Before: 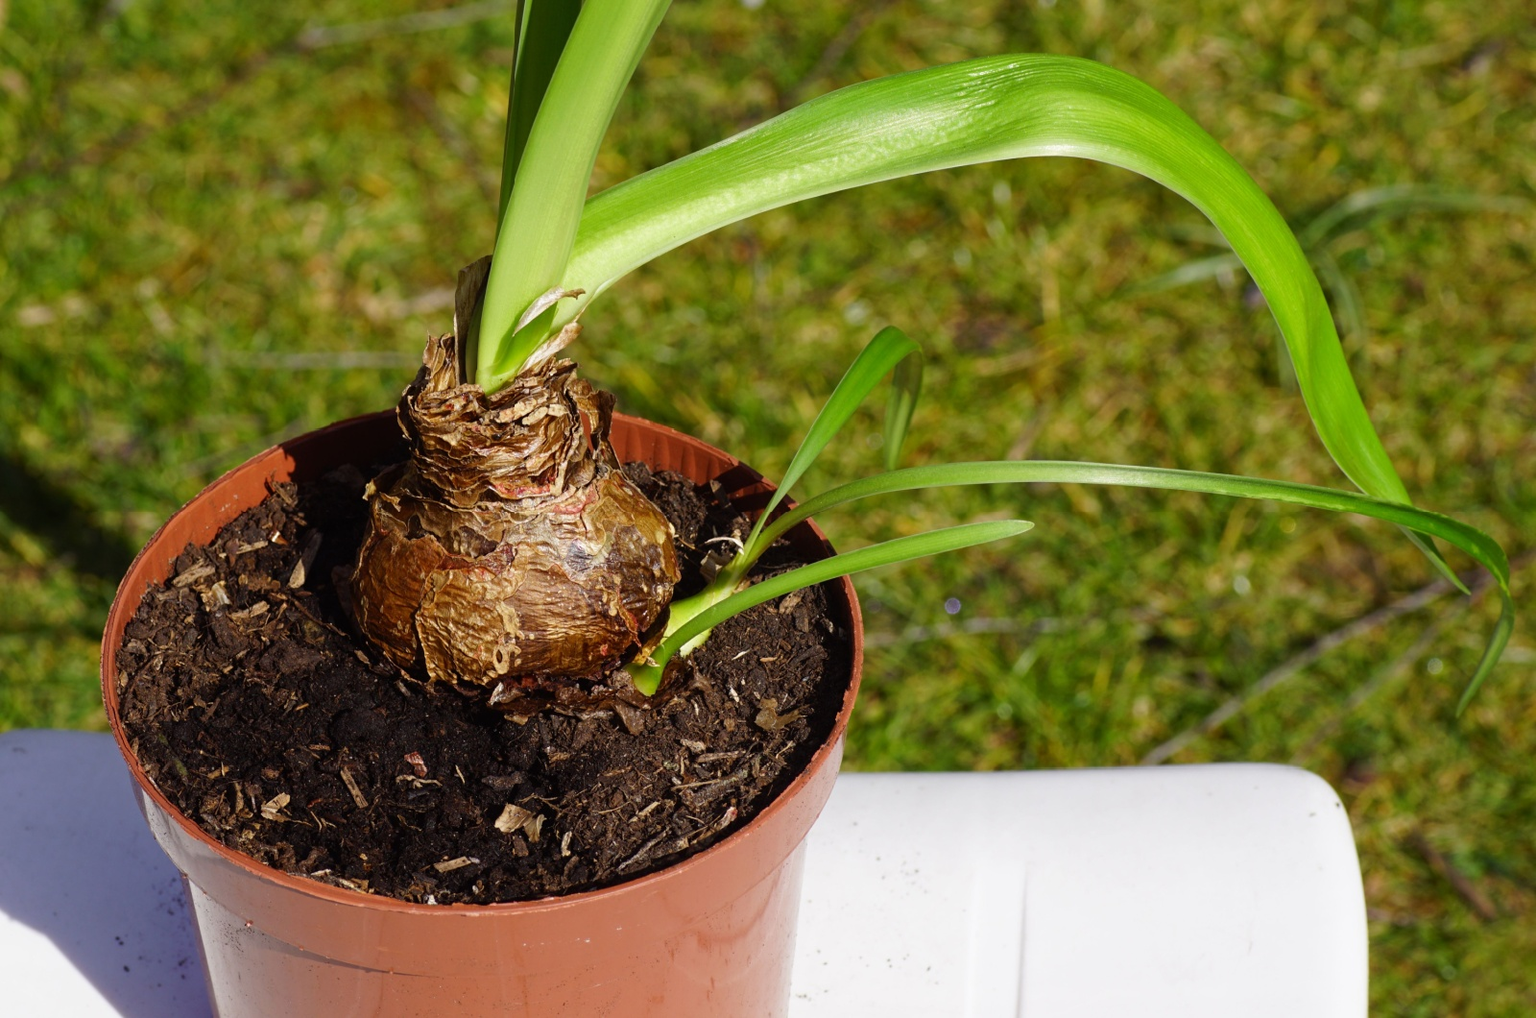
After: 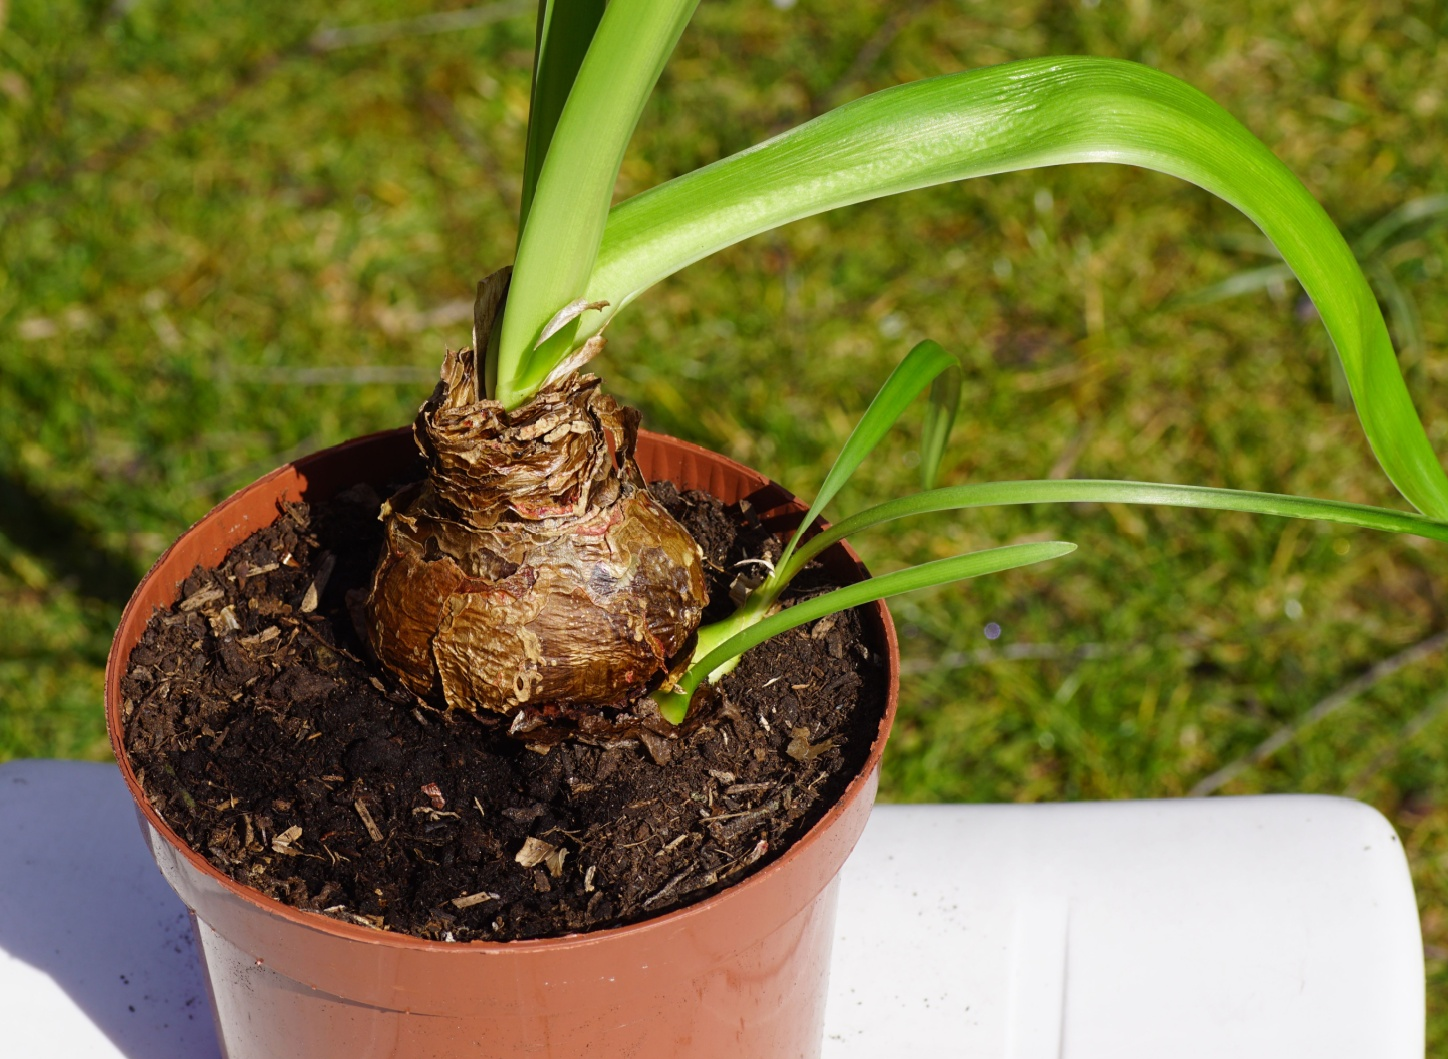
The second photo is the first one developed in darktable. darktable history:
crop: right 9.49%, bottom 0.021%
